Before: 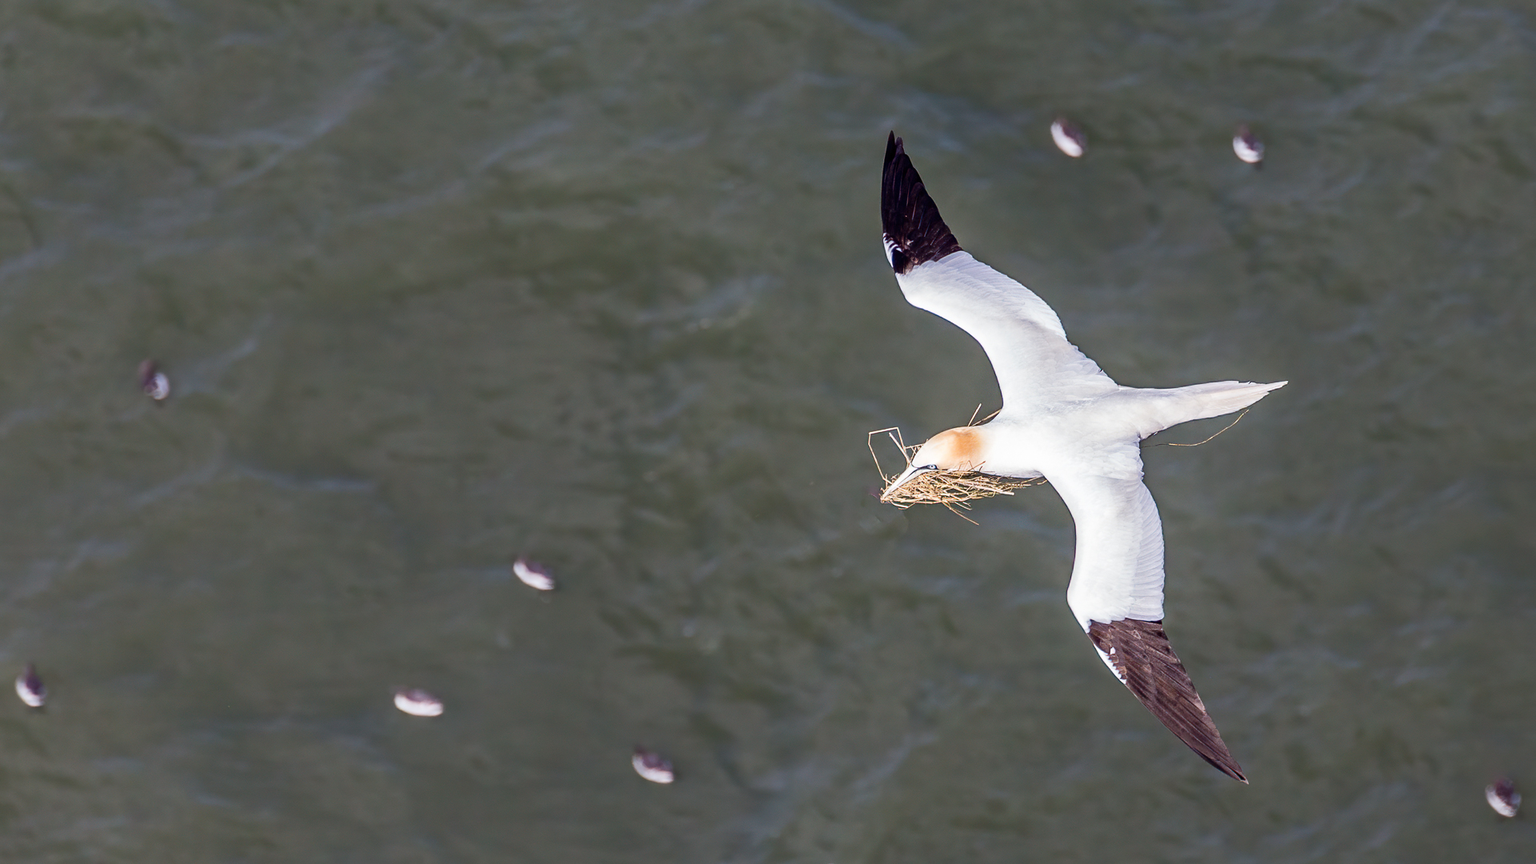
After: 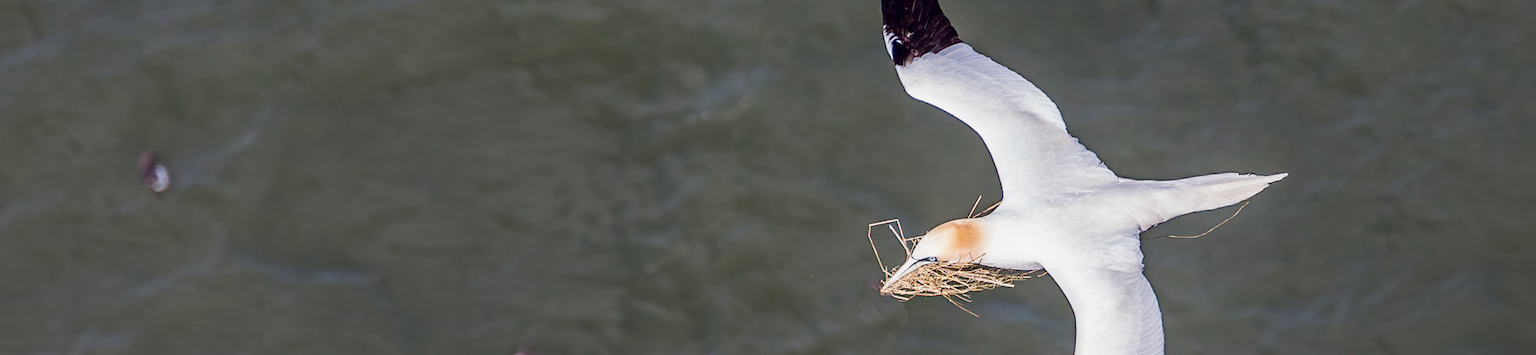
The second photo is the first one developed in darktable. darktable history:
vignetting: fall-off radius 101%, brightness -0.312, saturation -0.049, width/height ratio 1.336, unbound false
crop and rotate: top 24.094%, bottom 34.723%
exposure: black level correction 0.001, exposure -0.122 EV, compensate exposure bias true, compensate highlight preservation false
